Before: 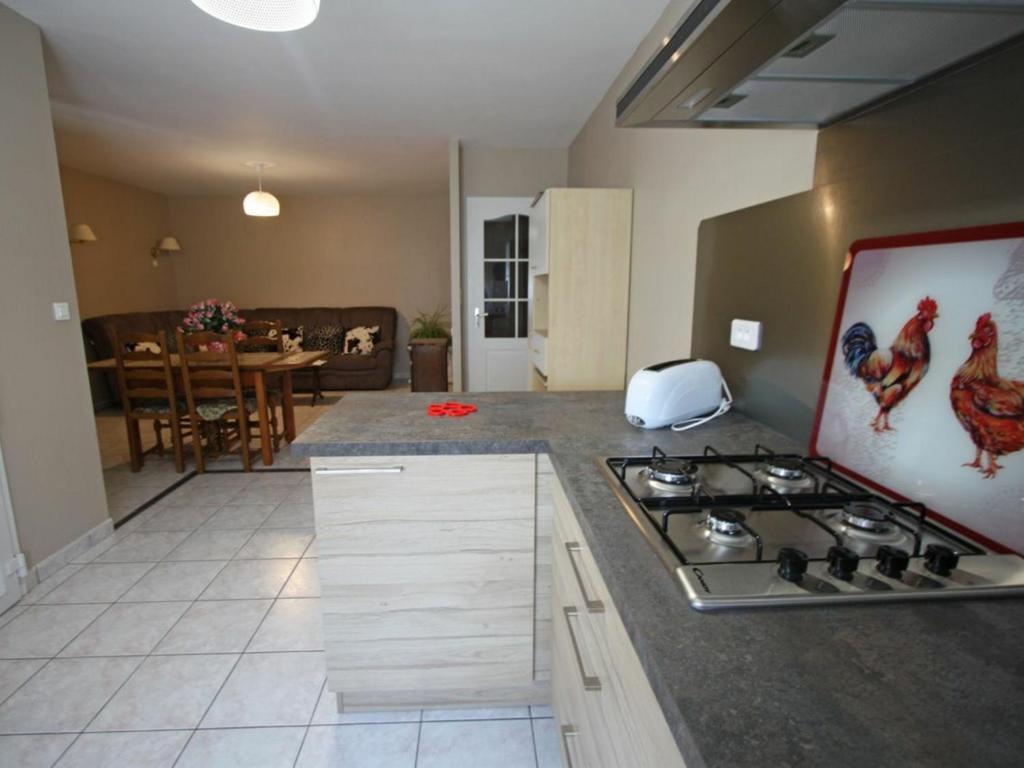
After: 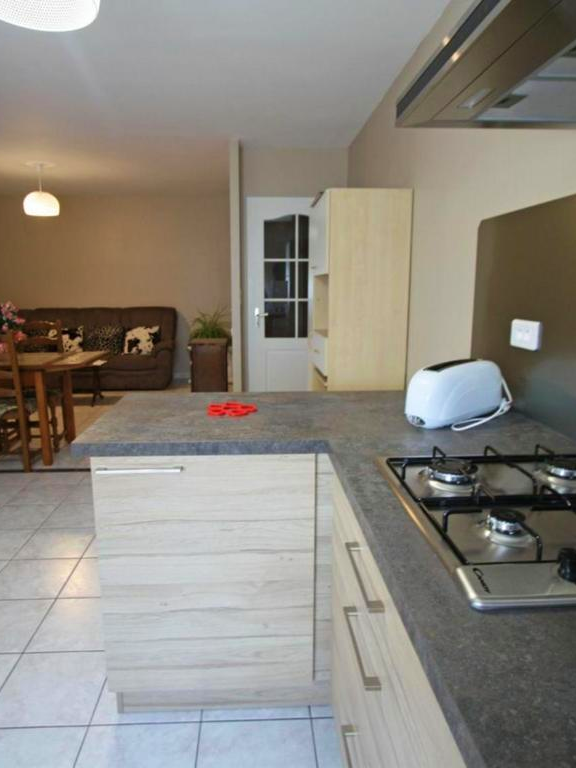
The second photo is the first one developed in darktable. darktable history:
crop: left 21.496%, right 22.254%
velvia: on, module defaults
